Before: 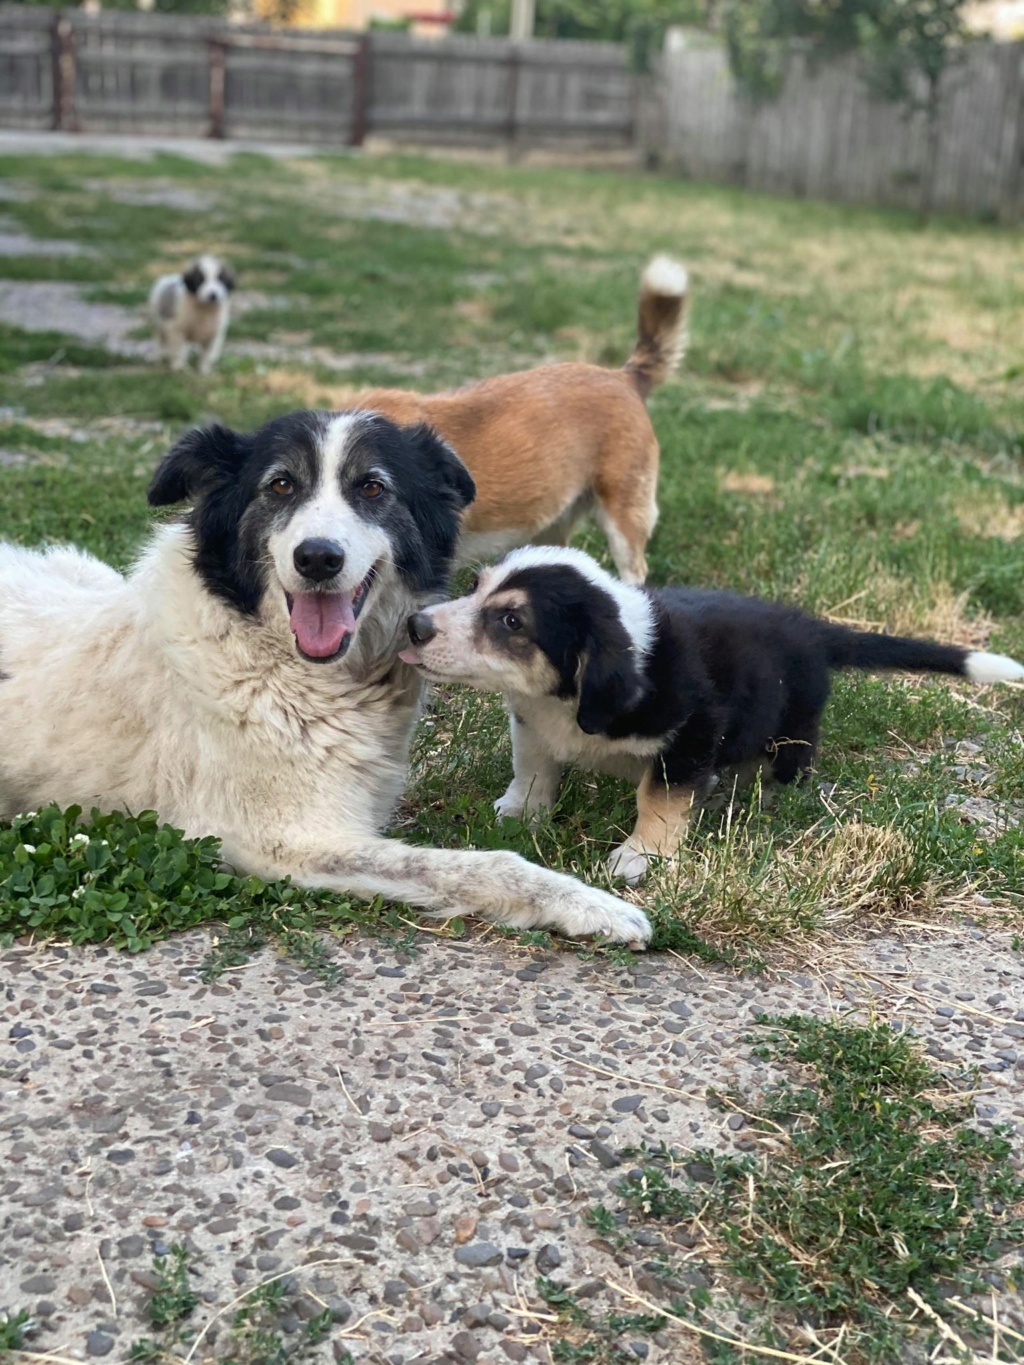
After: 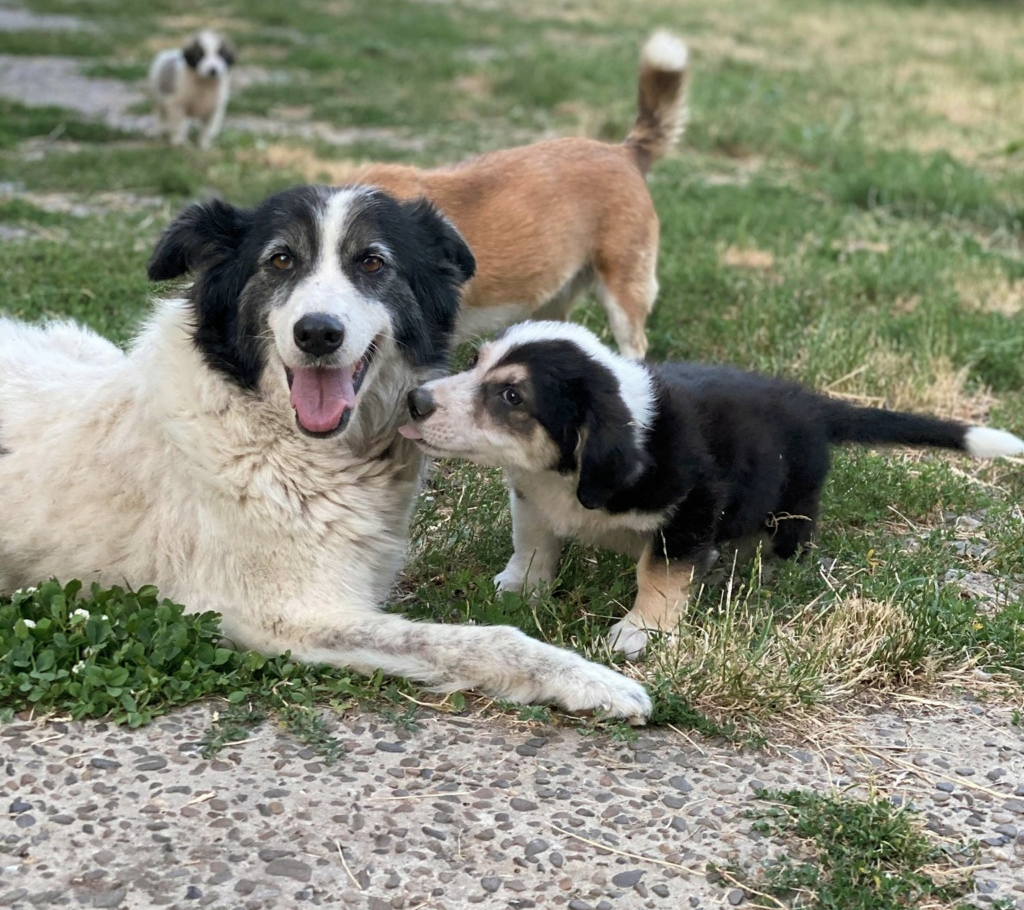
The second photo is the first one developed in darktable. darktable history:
crop: top 16.555%, bottom 16.73%
color balance rgb: shadows lift › chroma 4.034%, shadows lift › hue 90.29°, perceptual saturation grading › global saturation -12.819%
levels: levels [0.018, 0.493, 1]
